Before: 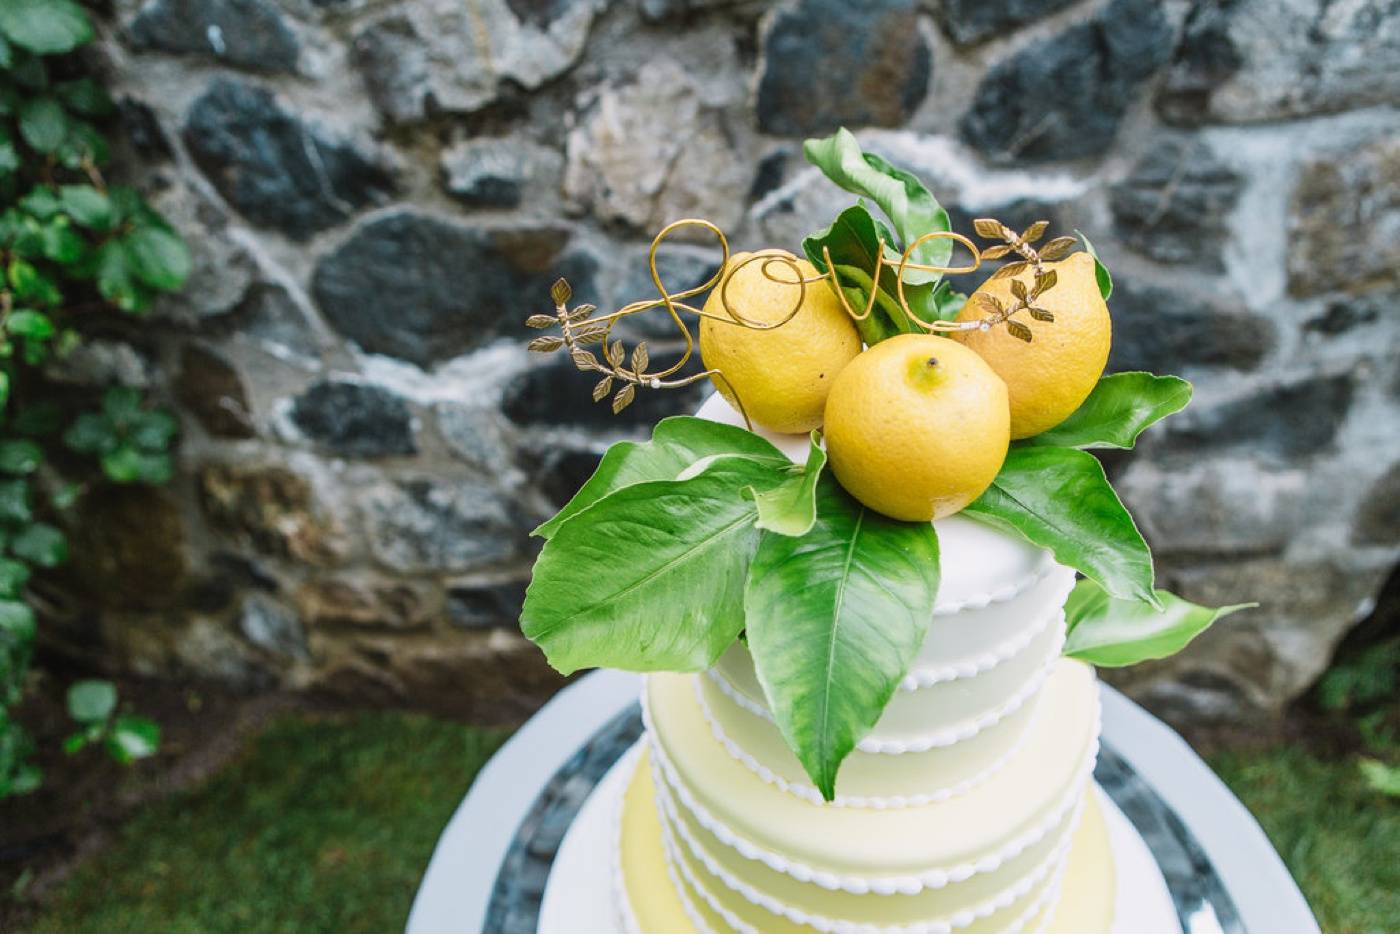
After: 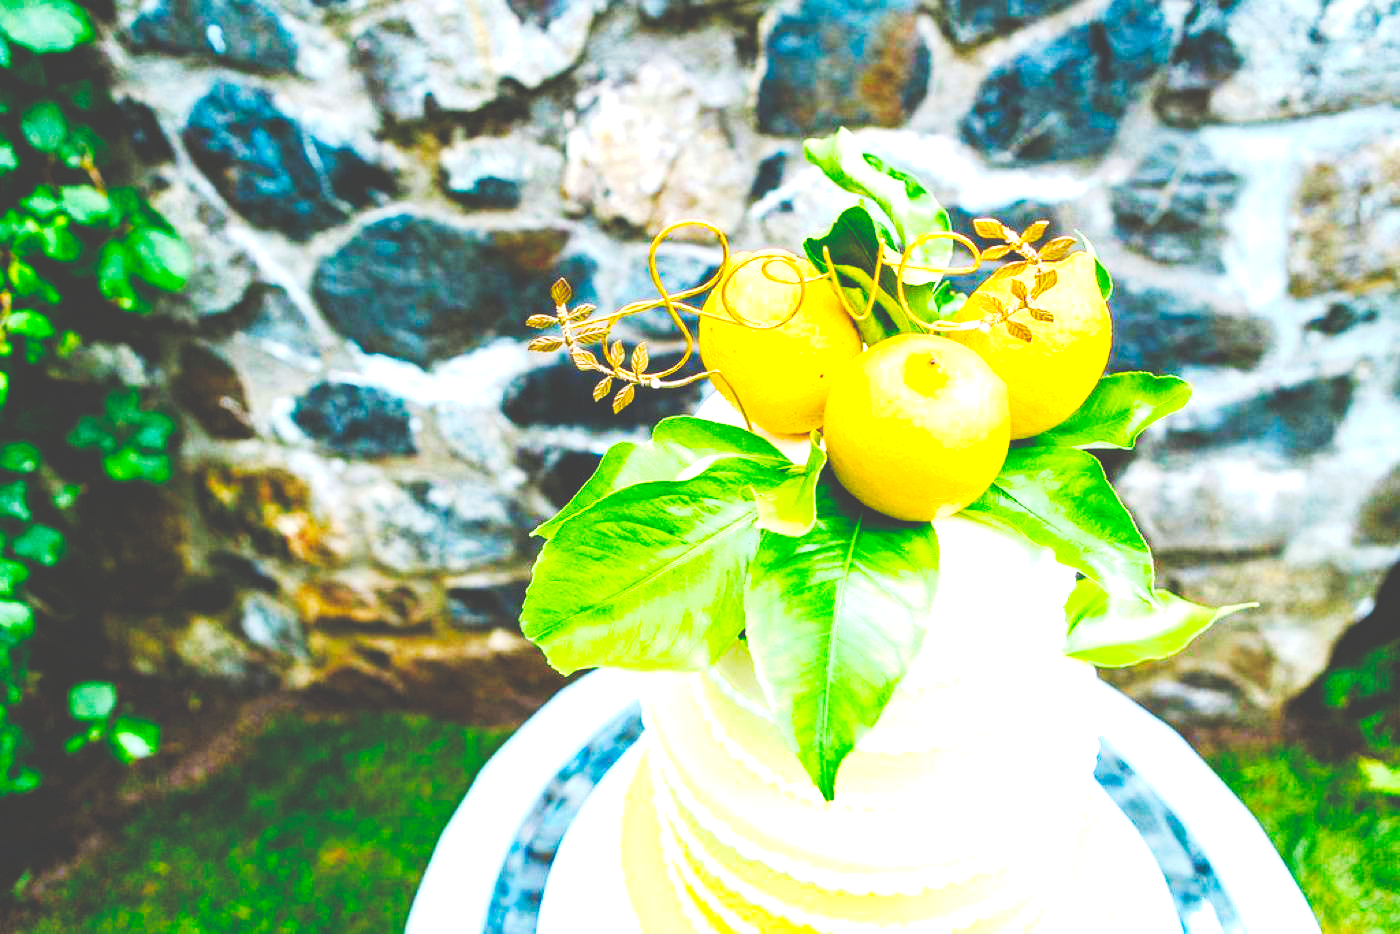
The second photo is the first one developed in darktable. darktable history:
color balance rgb: linear chroma grading › global chroma 9%, perceptual saturation grading › global saturation 36%, perceptual saturation grading › shadows 35%, perceptual brilliance grading › global brilliance 21.21%, perceptual brilliance grading › shadows -35%, global vibrance 21.21%
levels: levels [0.093, 0.434, 0.988]
exposure: black level correction 0, exposure 0.5 EV, compensate highlight preservation false
tone curve: curves: ch0 [(0, 0) (0.003, 0.178) (0.011, 0.177) (0.025, 0.177) (0.044, 0.178) (0.069, 0.178) (0.1, 0.18) (0.136, 0.183) (0.177, 0.199) (0.224, 0.227) (0.277, 0.278) (0.335, 0.357) (0.399, 0.449) (0.468, 0.546) (0.543, 0.65) (0.623, 0.724) (0.709, 0.804) (0.801, 0.868) (0.898, 0.921) (1, 1)], preserve colors none
